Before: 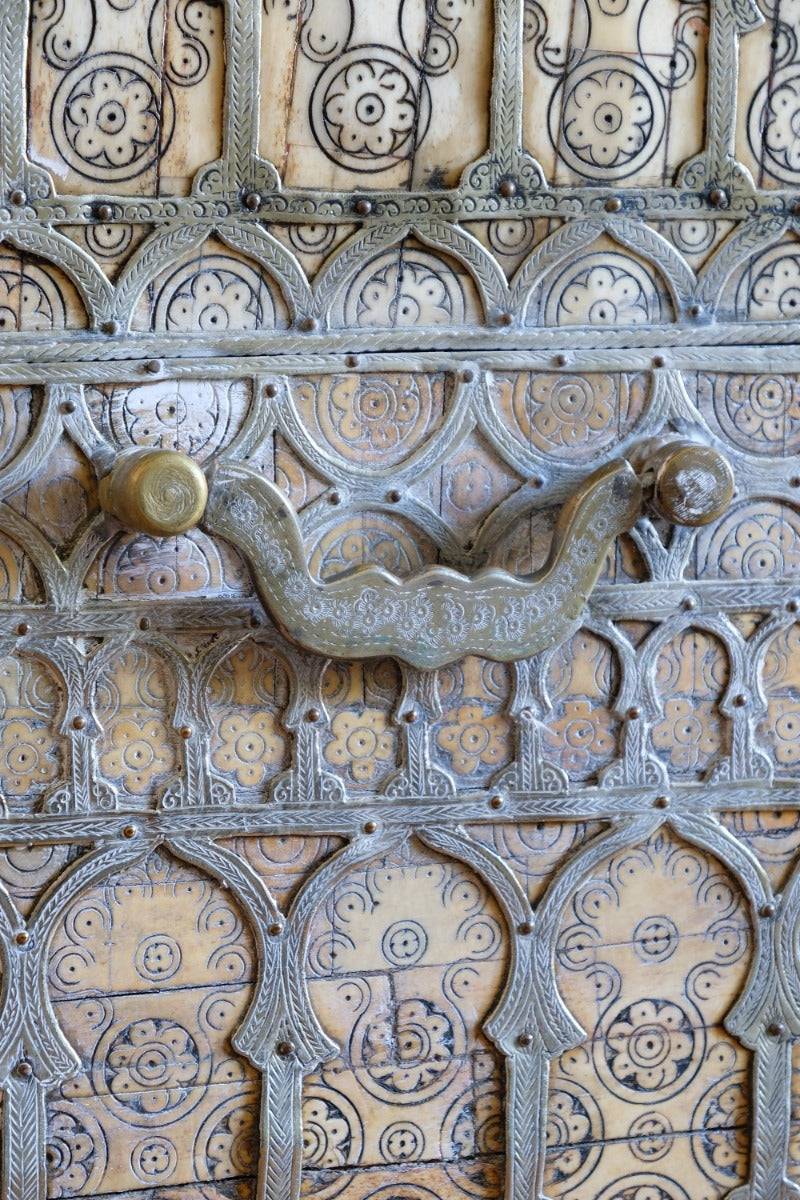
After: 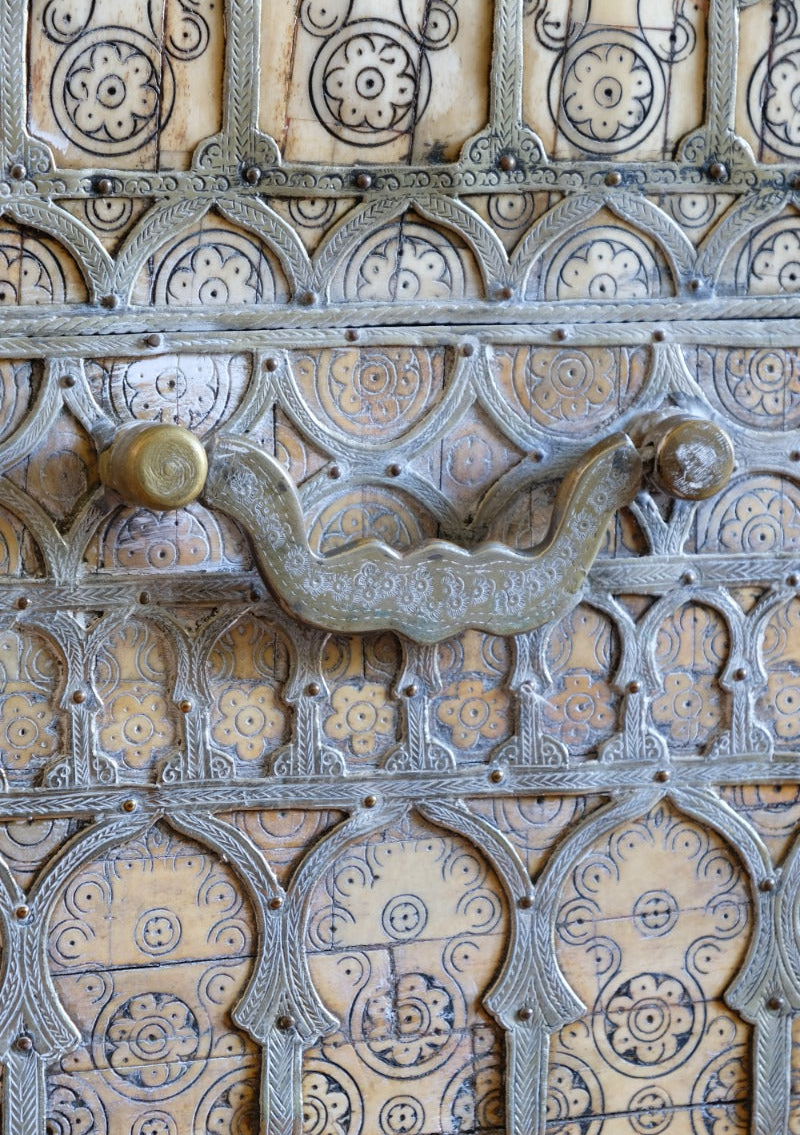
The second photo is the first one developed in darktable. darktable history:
crop and rotate: top 2.187%, bottom 3.157%
